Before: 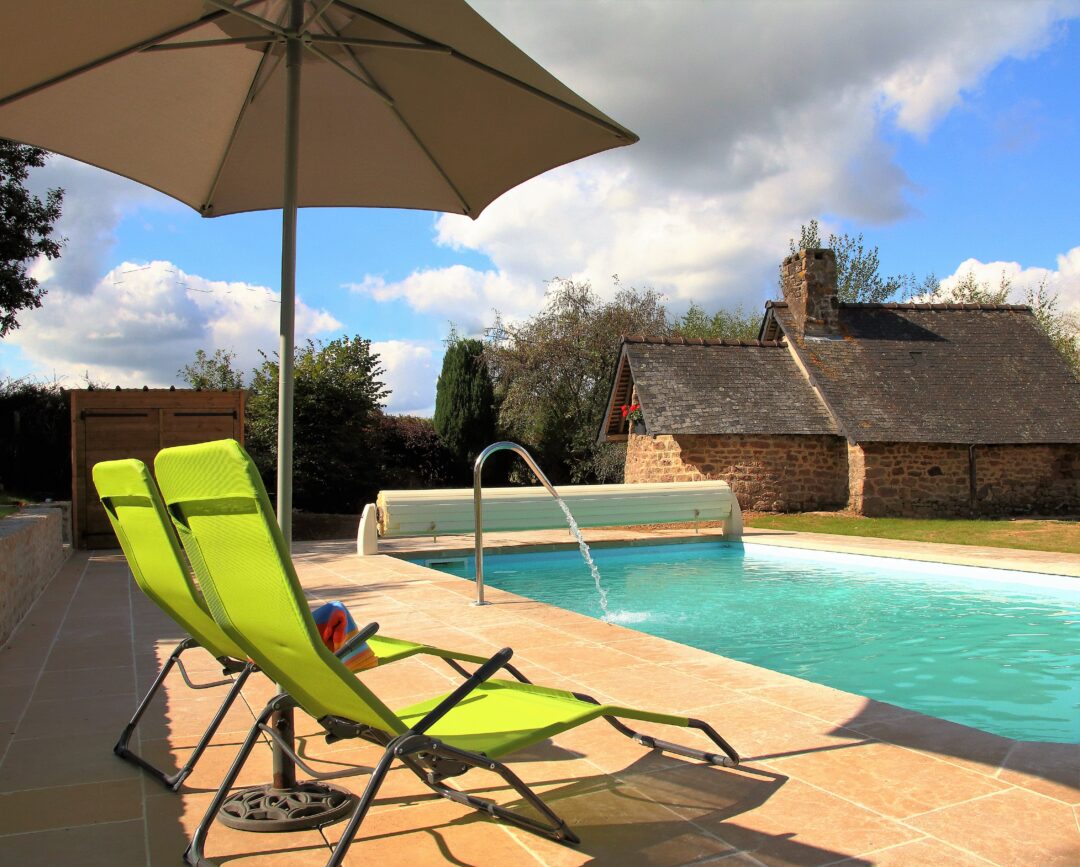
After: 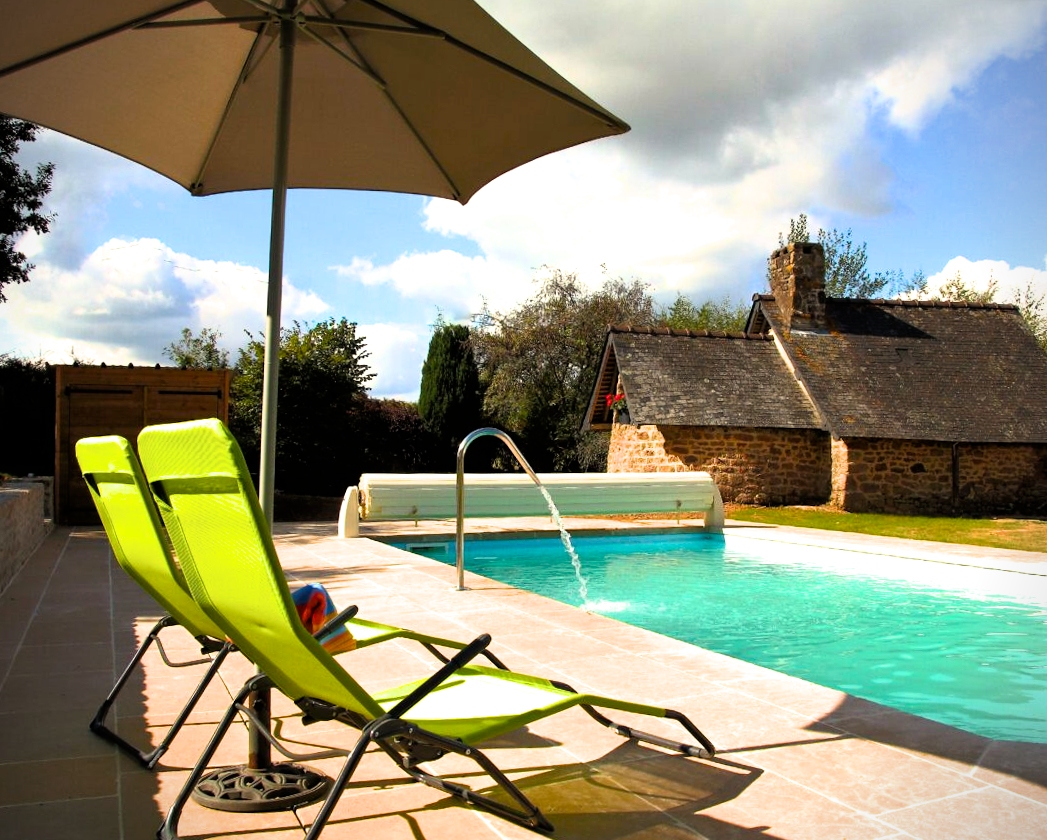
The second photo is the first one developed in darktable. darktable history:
vignetting: fall-off start 91.53%
filmic rgb: black relative exposure -8.01 EV, white relative exposure 2.19 EV, hardness 6.97
color balance rgb: highlights gain › luminance 6.475%, highlights gain › chroma 2.535%, highlights gain › hue 92.09°, perceptual saturation grading › global saturation 31.19%, global vibrance 20%
crop and rotate: angle -1.44°
